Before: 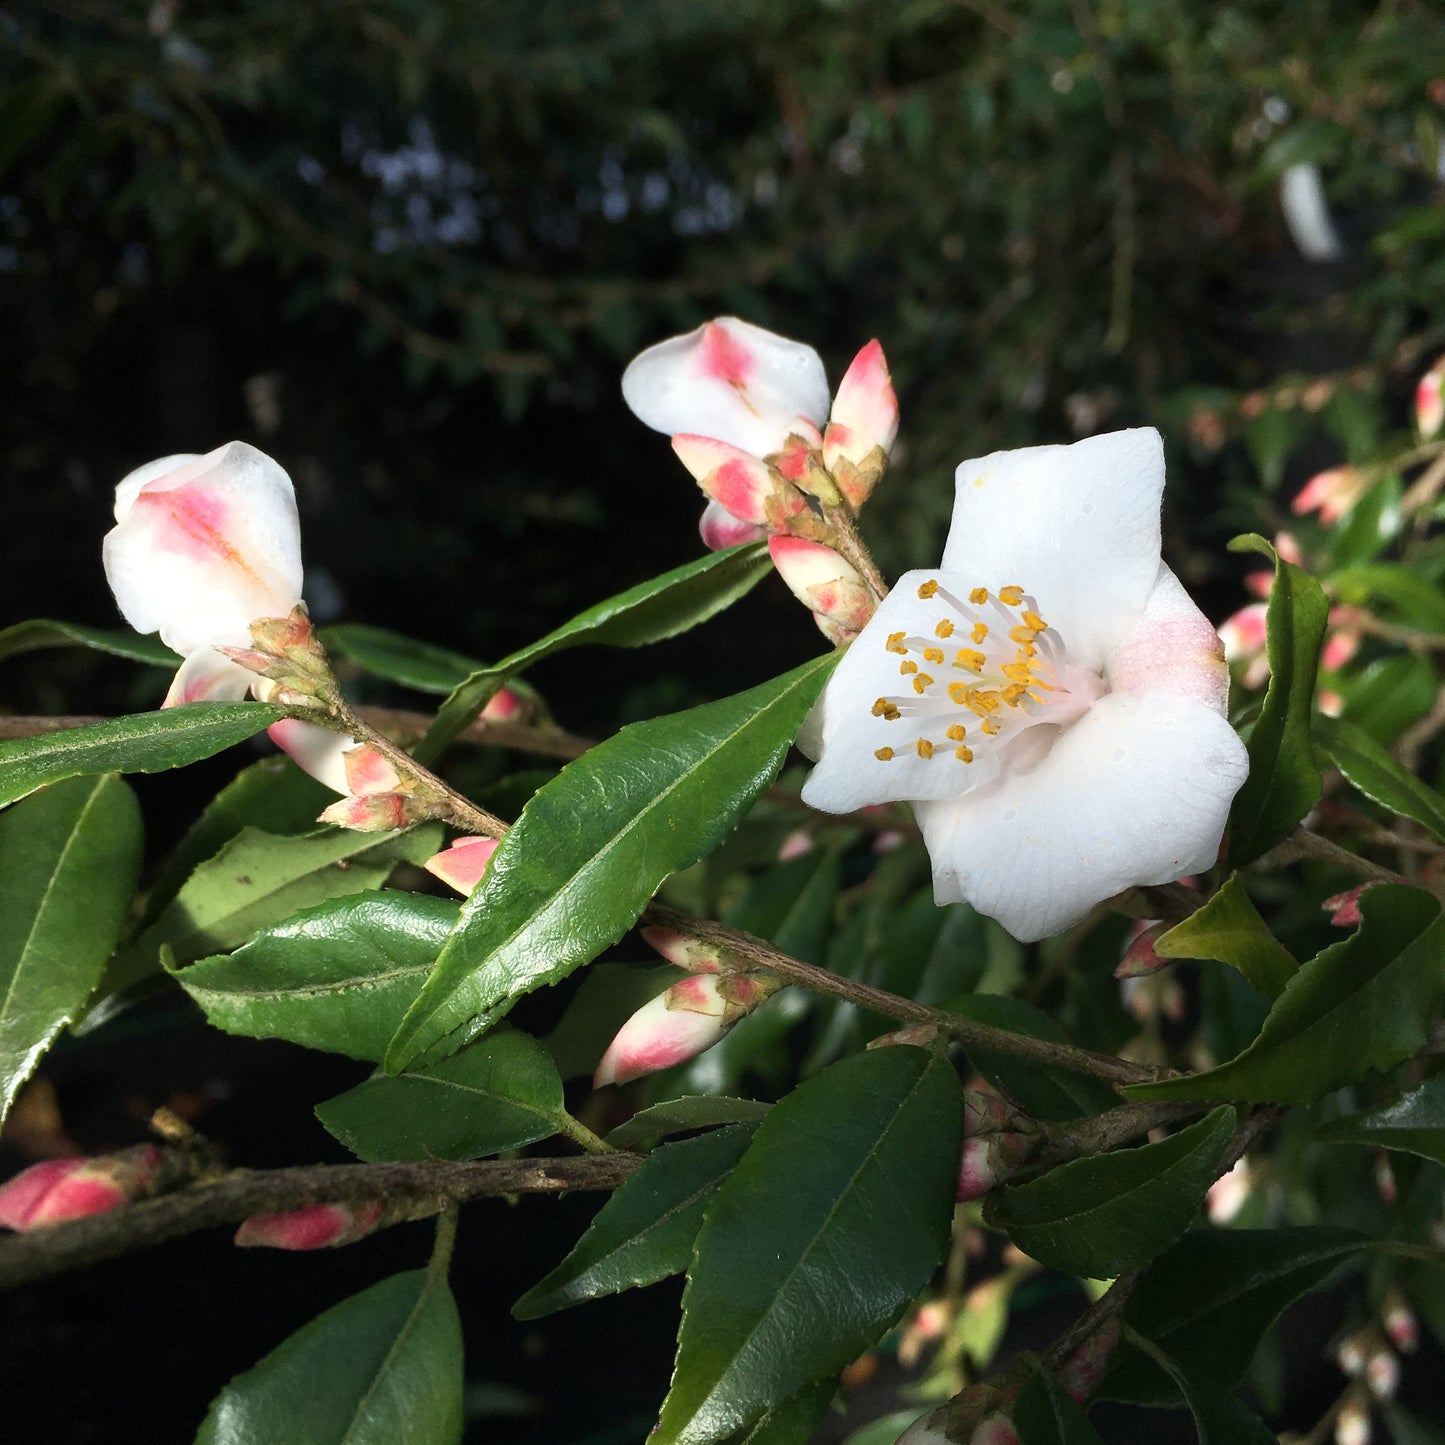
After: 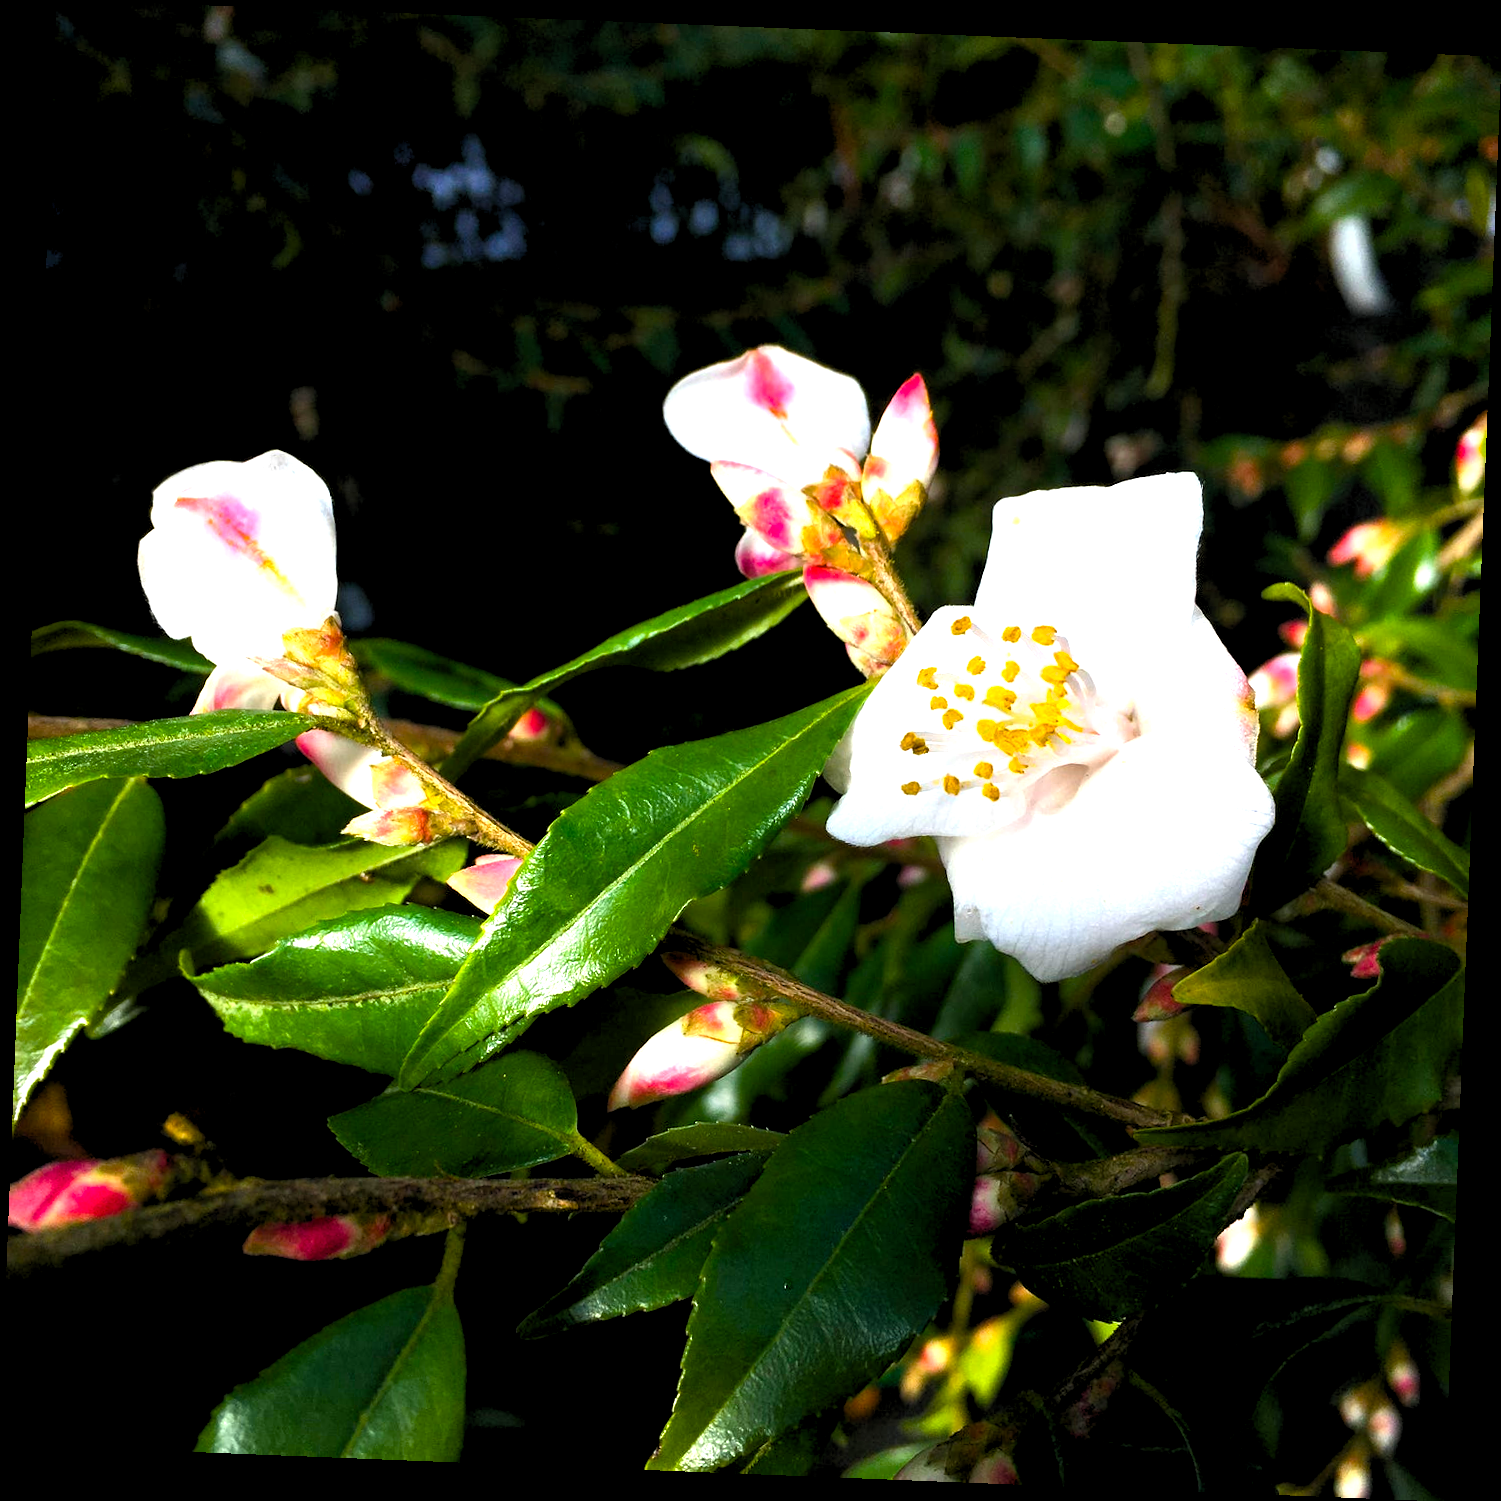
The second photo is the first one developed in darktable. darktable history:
color balance rgb: linear chroma grading › global chroma 9%, perceptual saturation grading › global saturation 36%, perceptual saturation grading › shadows 35%, perceptual brilliance grading › global brilliance 21.21%, perceptual brilliance grading › shadows -35%, global vibrance 21.21%
rgb levels: levels [[0.01, 0.419, 0.839], [0, 0.5, 1], [0, 0.5, 1]]
rotate and perspective: rotation 2.27°, automatic cropping off
